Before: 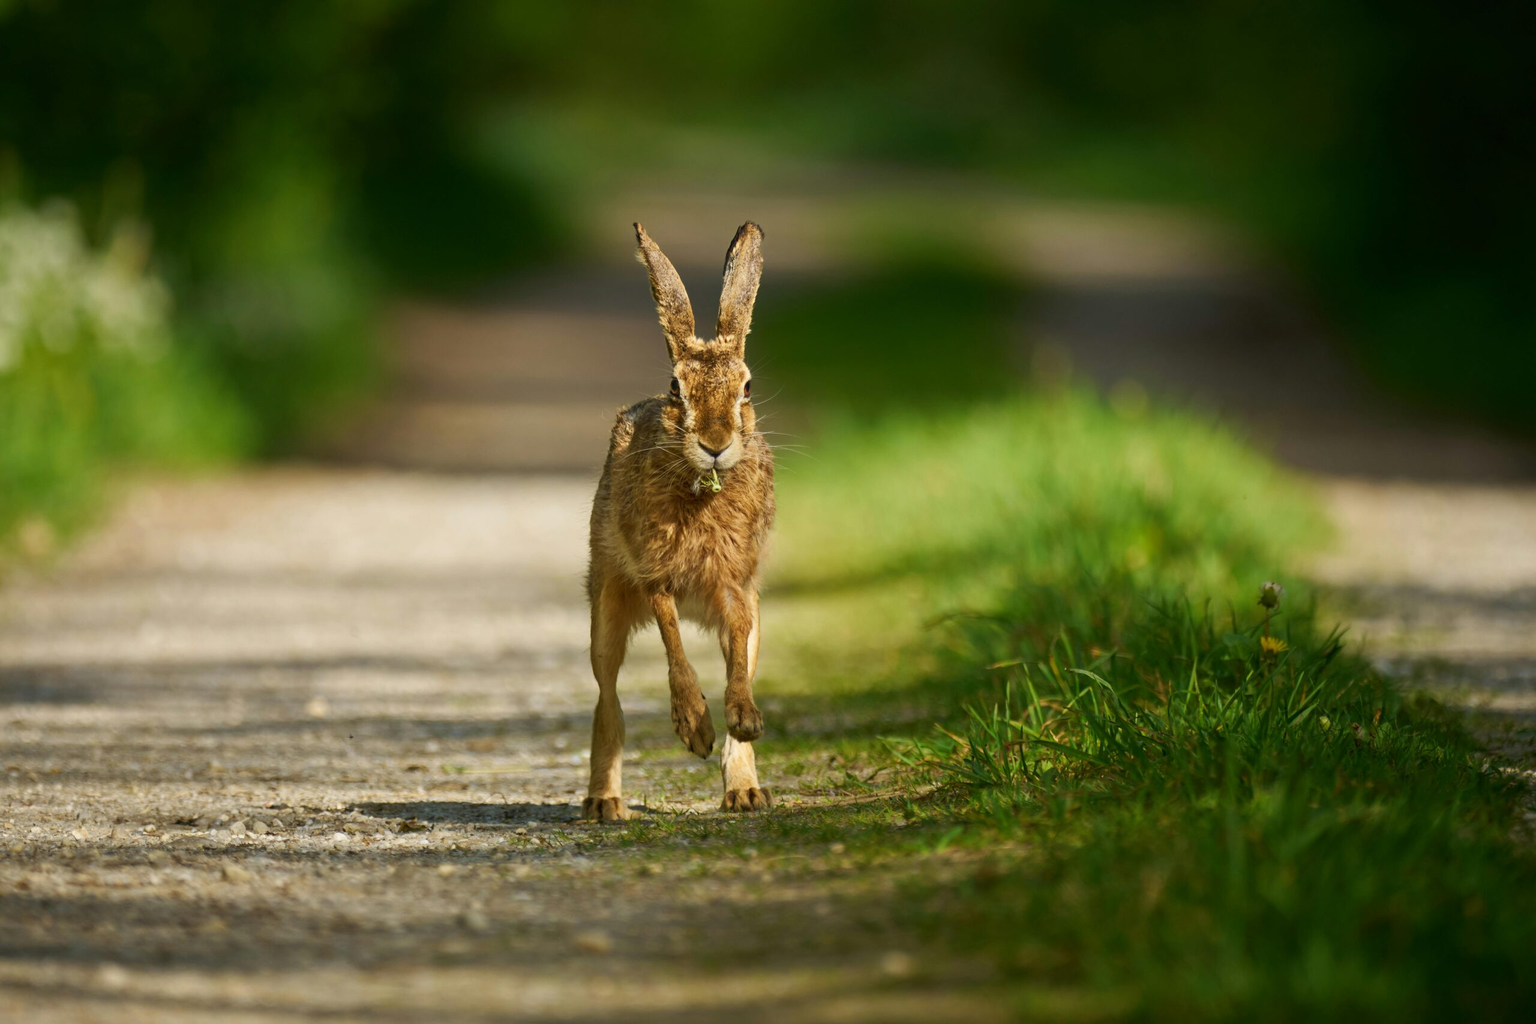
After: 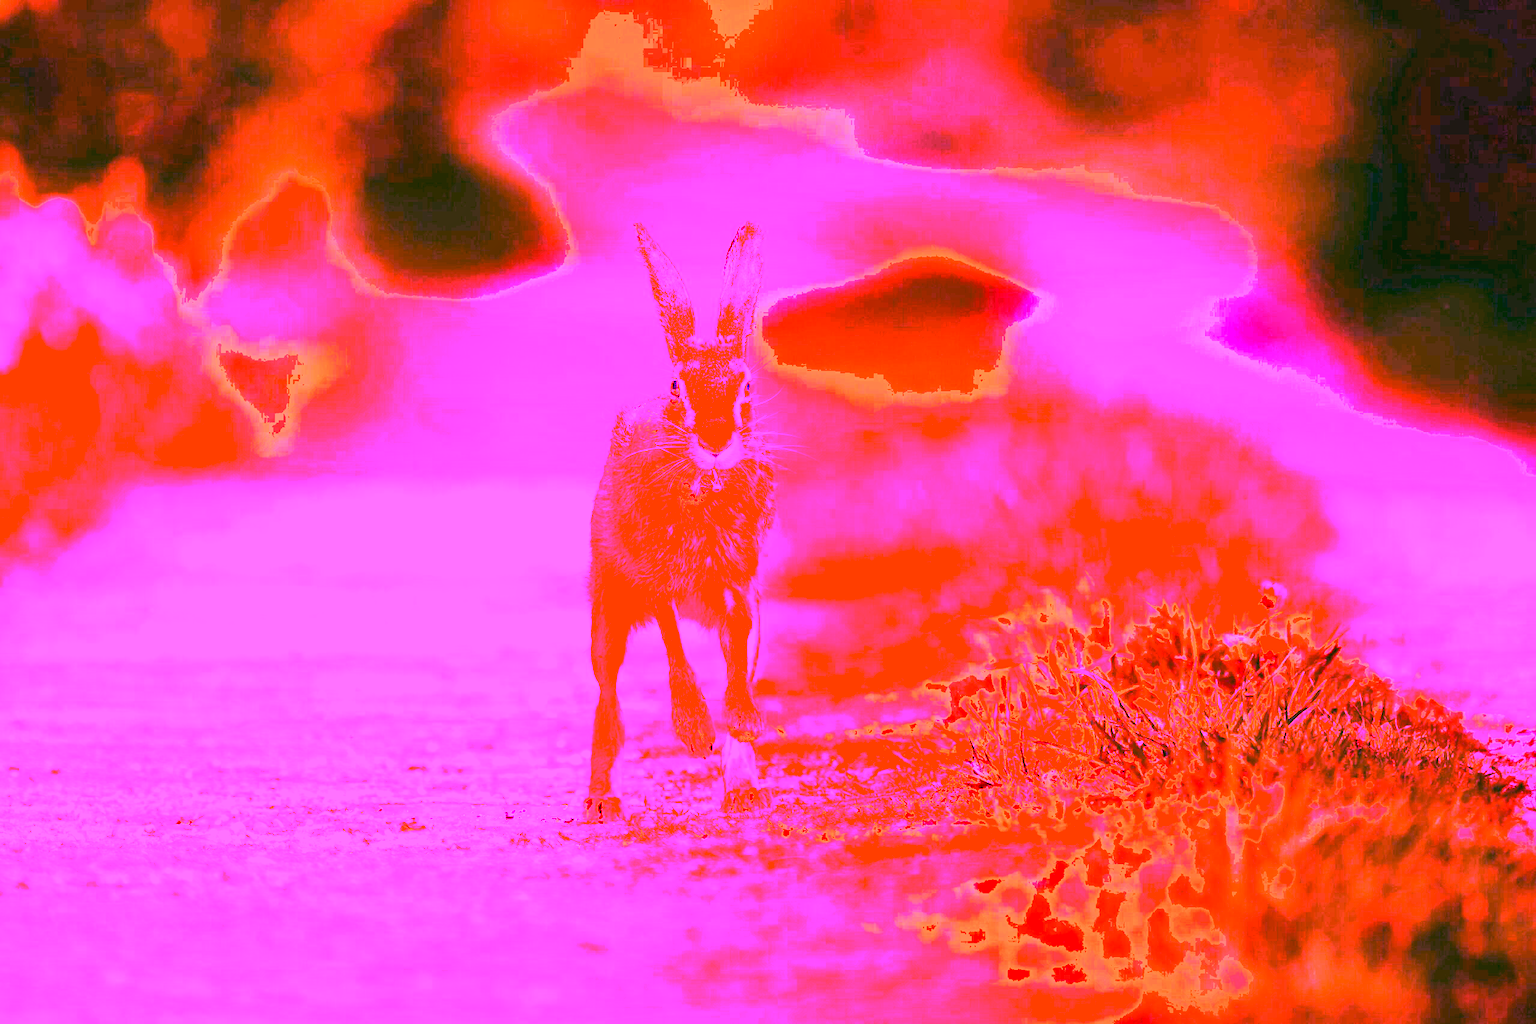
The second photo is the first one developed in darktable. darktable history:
white balance: red 8, blue 8
exposure: black level correction 0, exposure 1 EV, compensate exposure bias true, compensate highlight preservation false
shadows and highlights: radius 125.46, shadows 30.51, highlights -30.51, low approximation 0.01, soften with gaussian
